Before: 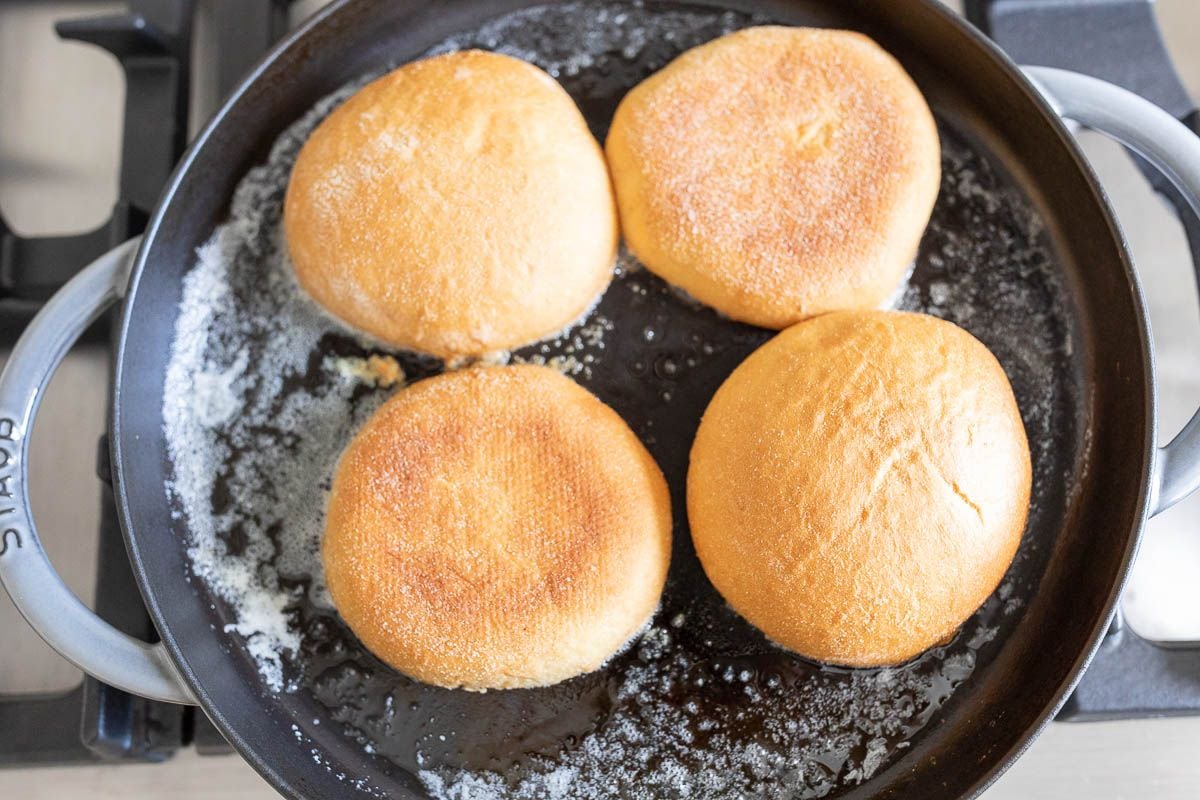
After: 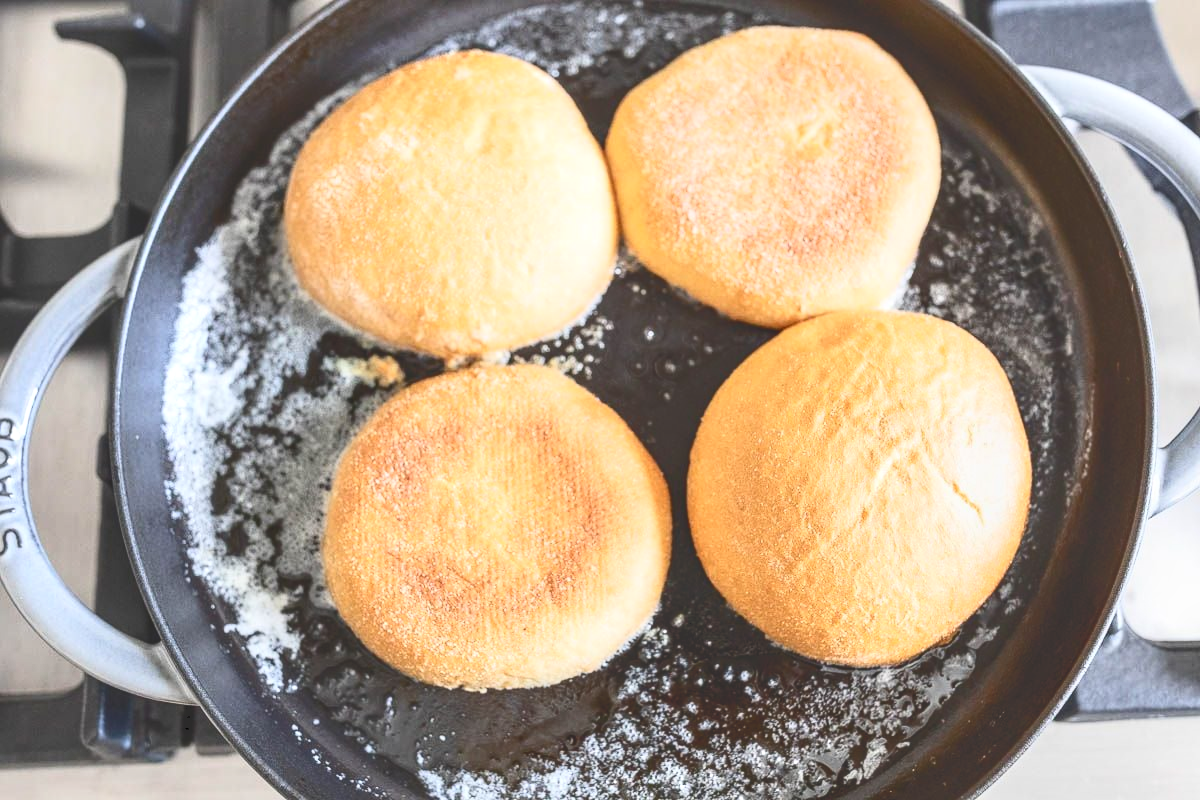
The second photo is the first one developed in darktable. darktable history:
local contrast: detail 130%
tone curve: curves: ch0 [(0, 0) (0.003, 0.203) (0.011, 0.203) (0.025, 0.21) (0.044, 0.22) (0.069, 0.231) (0.1, 0.243) (0.136, 0.255) (0.177, 0.277) (0.224, 0.305) (0.277, 0.346) (0.335, 0.412) (0.399, 0.492) (0.468, 0.571) (0.543, 0.658) (0.623, 0.75) (0.709, 0.837) (0.801, 0.905) (0.898, 0.955) (1, 1)], color space Lab, independent channels, preserve colors none
